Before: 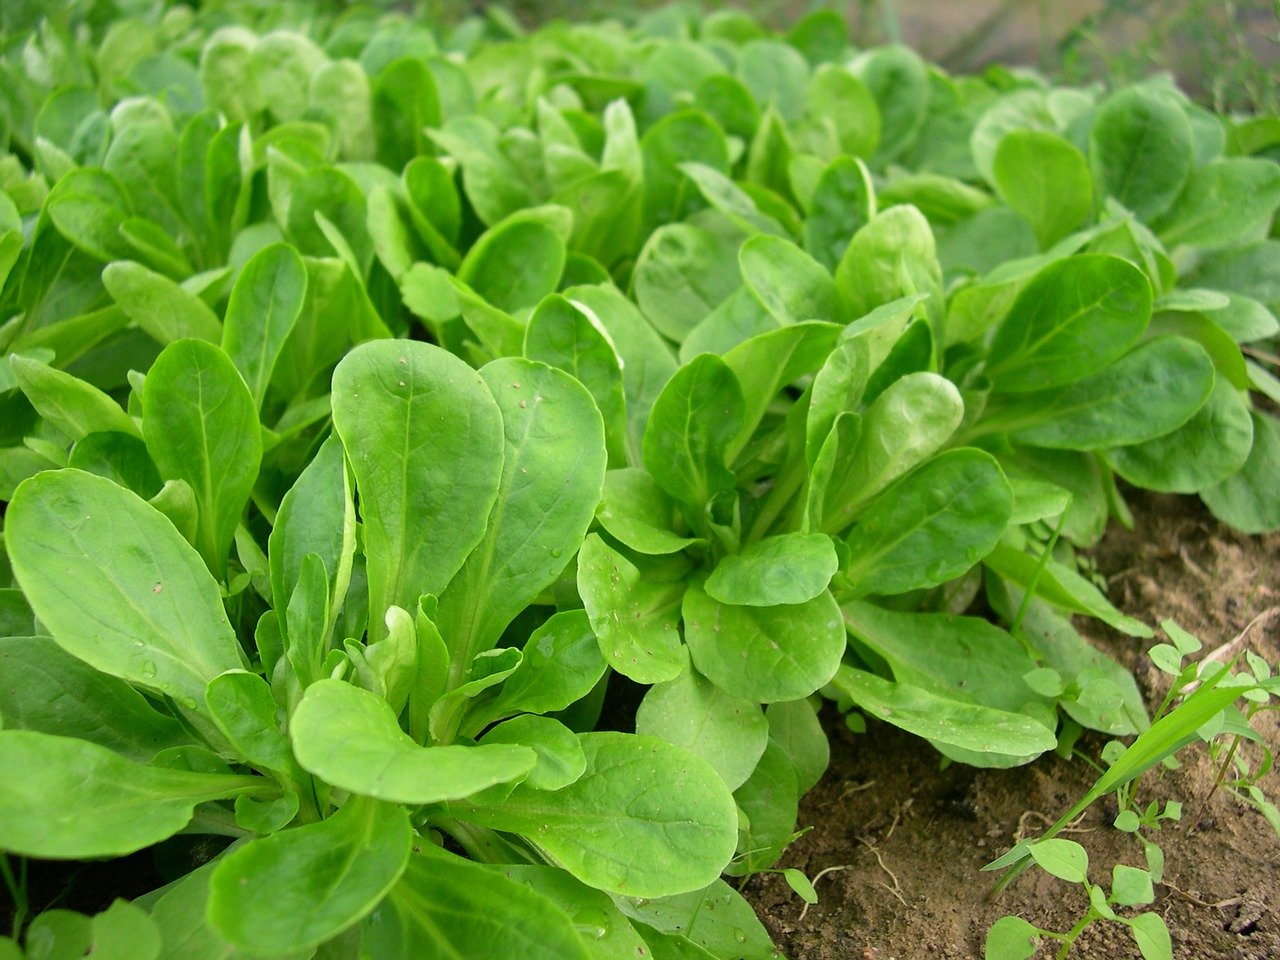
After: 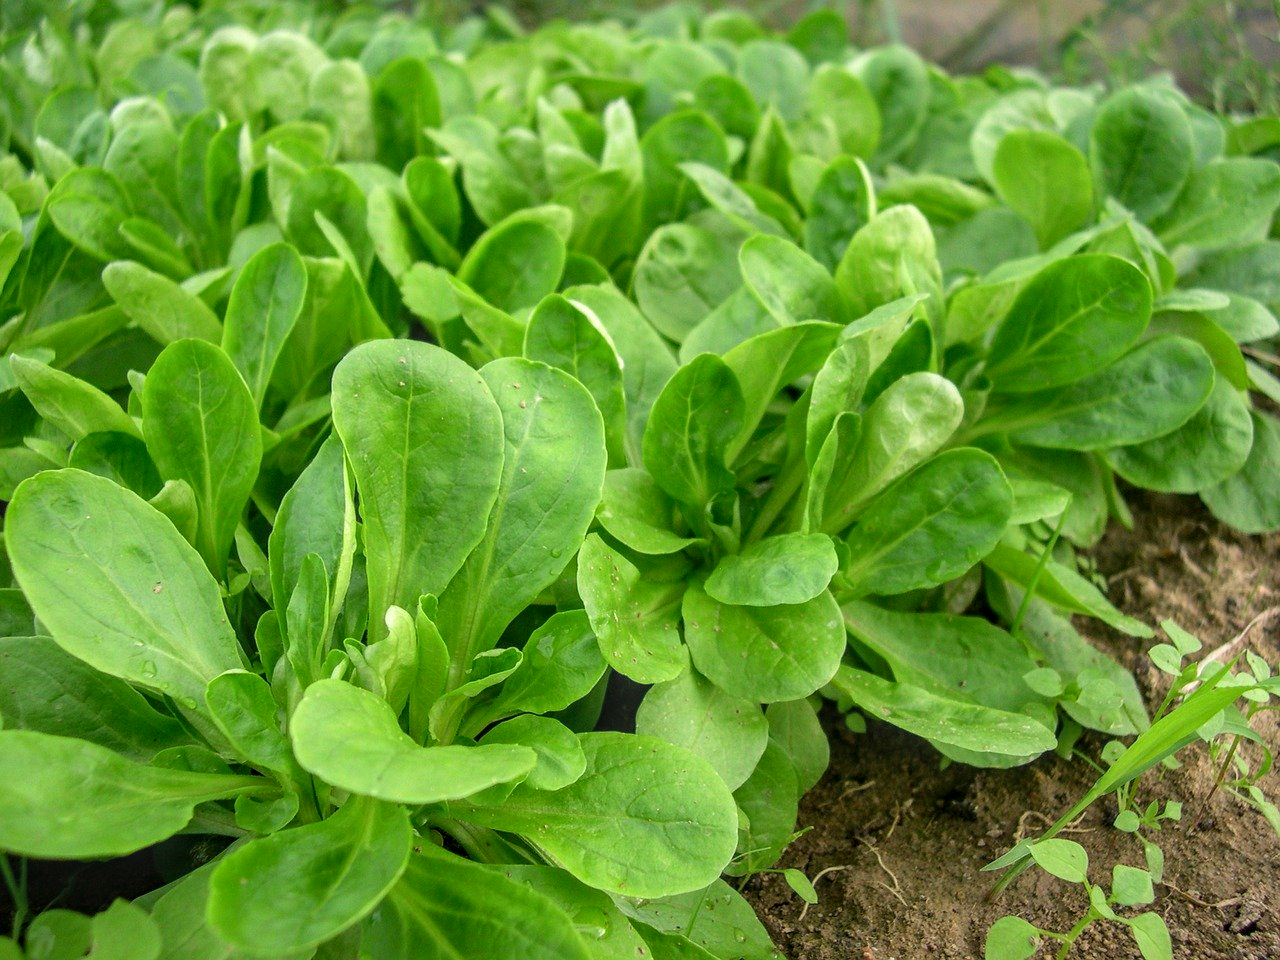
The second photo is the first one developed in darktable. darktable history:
local contrast: highlights 3%, shadows 0%, detail 134%
